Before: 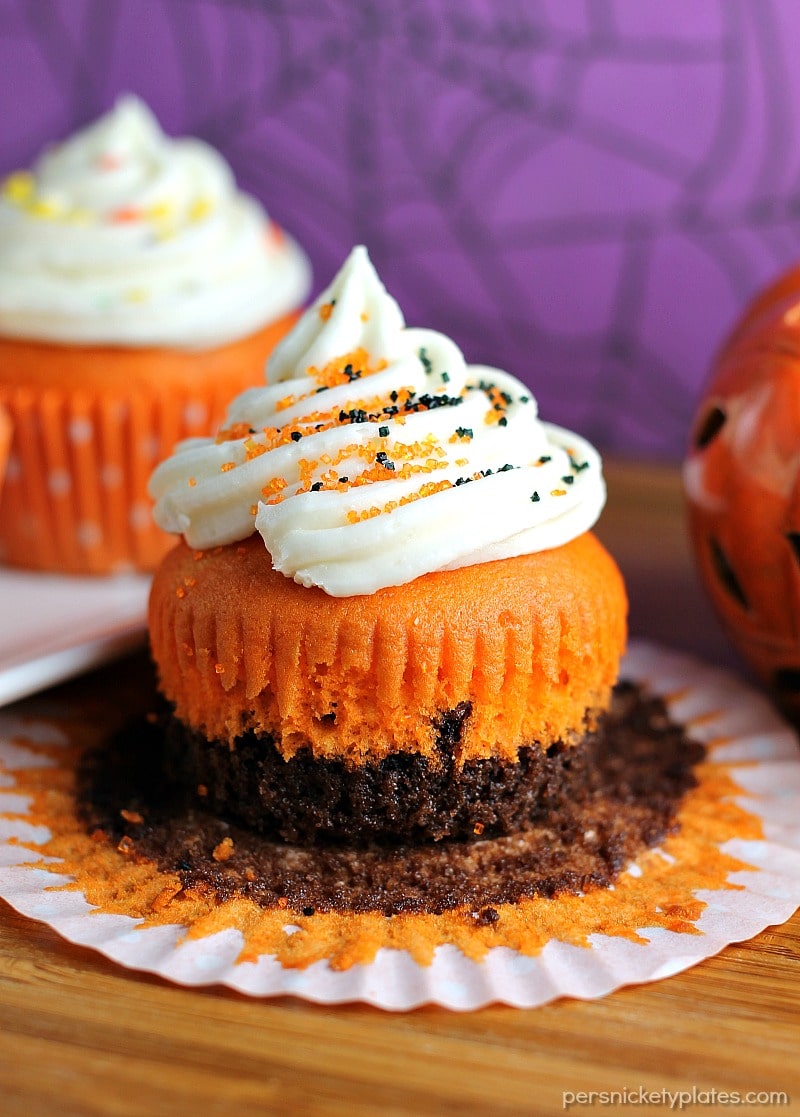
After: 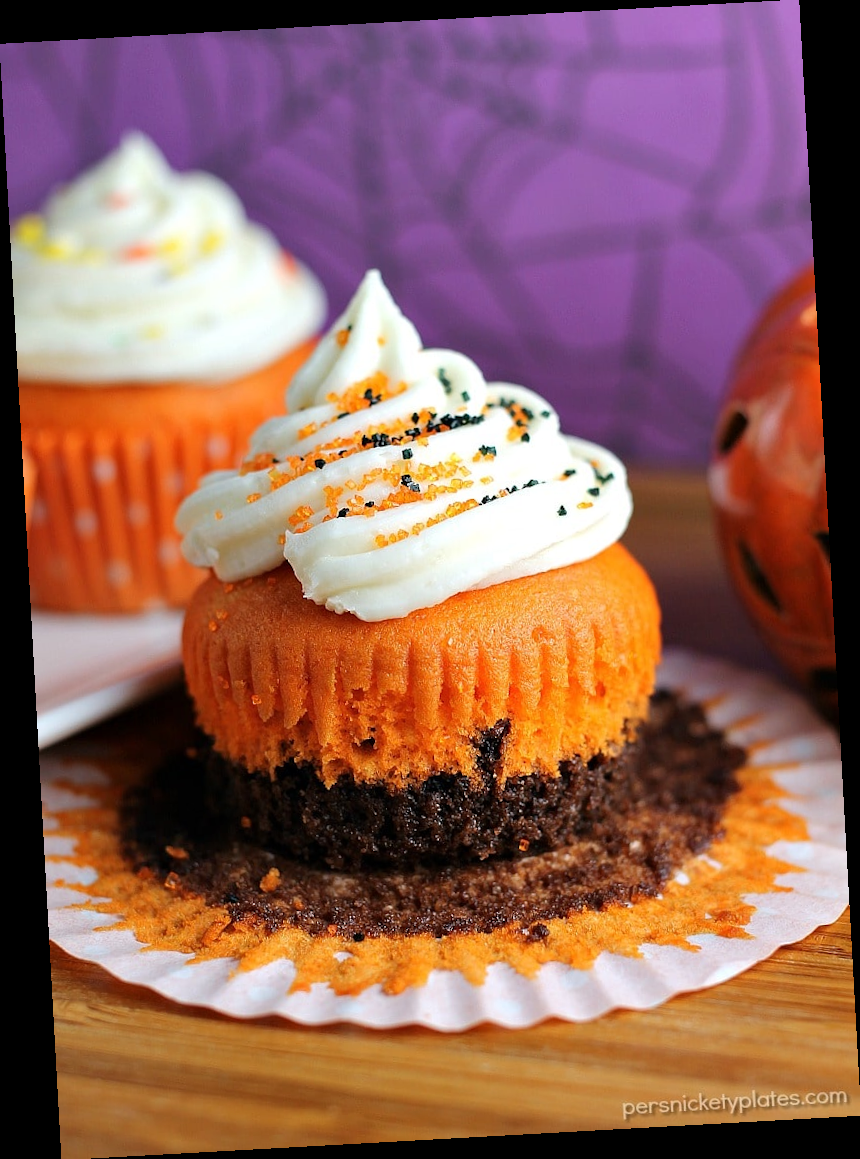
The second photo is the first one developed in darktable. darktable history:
rotate and perspective: rotation -3.18°, automatic cropping off
